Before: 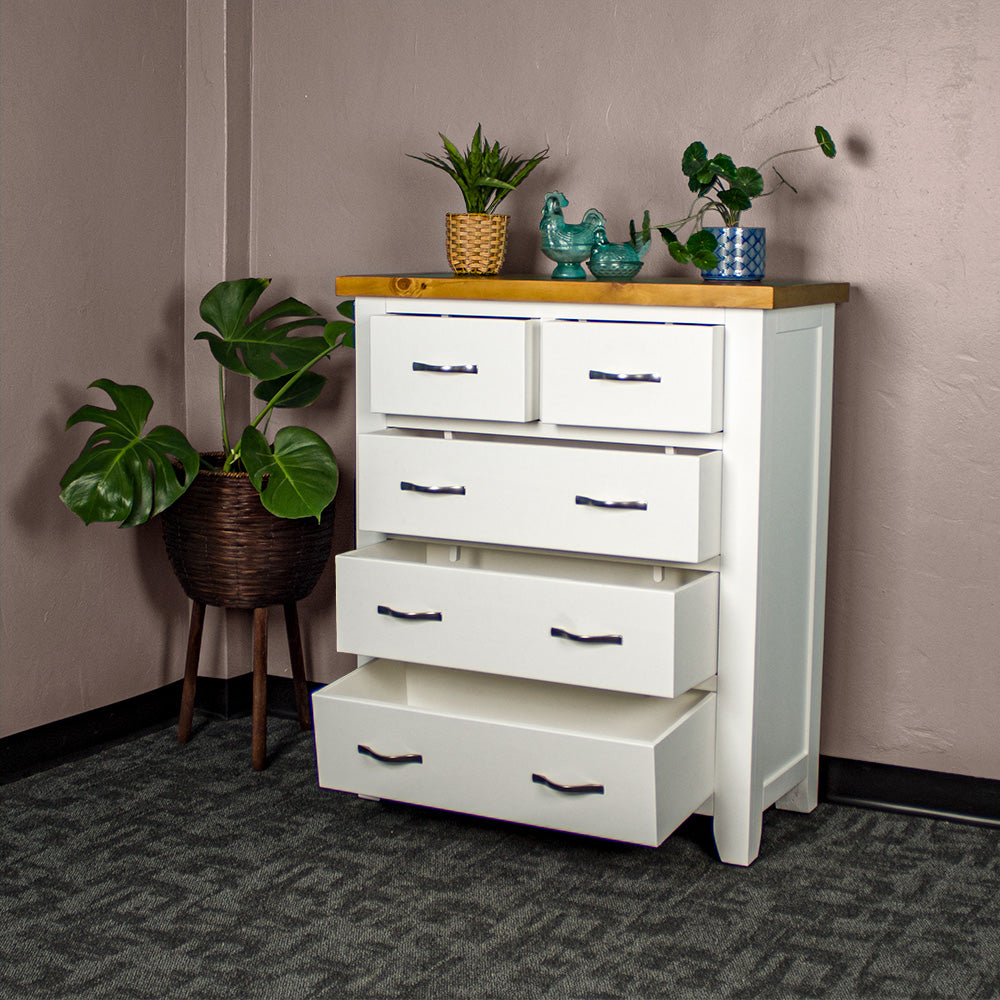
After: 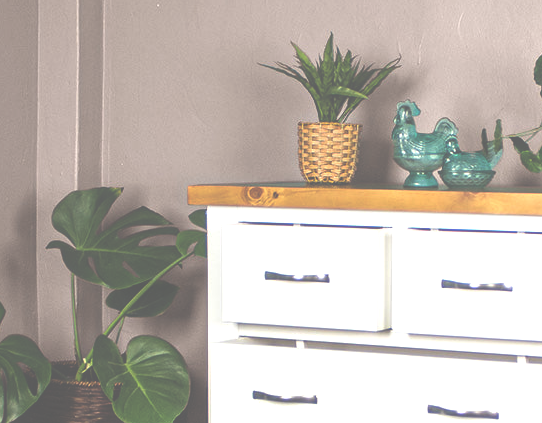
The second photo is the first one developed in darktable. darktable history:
exposure: black level correction -0.086, compensate exposure bias true, compensate highlight preservation false
tone equalizer: -8 EV -0.727 EV, -7 EV -0.676 EV, -6 EV -0.577 EV, -5 EV -0.365 EV, -3 EV 0.39 EV, -2 EV 0.6 EV, -1 EV 0.684 EV, +0 EV 0.72 EV, mask exposure compensation -0.491 EV
crop: left 14.844%, top 9.163%, right 30.899%, bottom 48.532%
